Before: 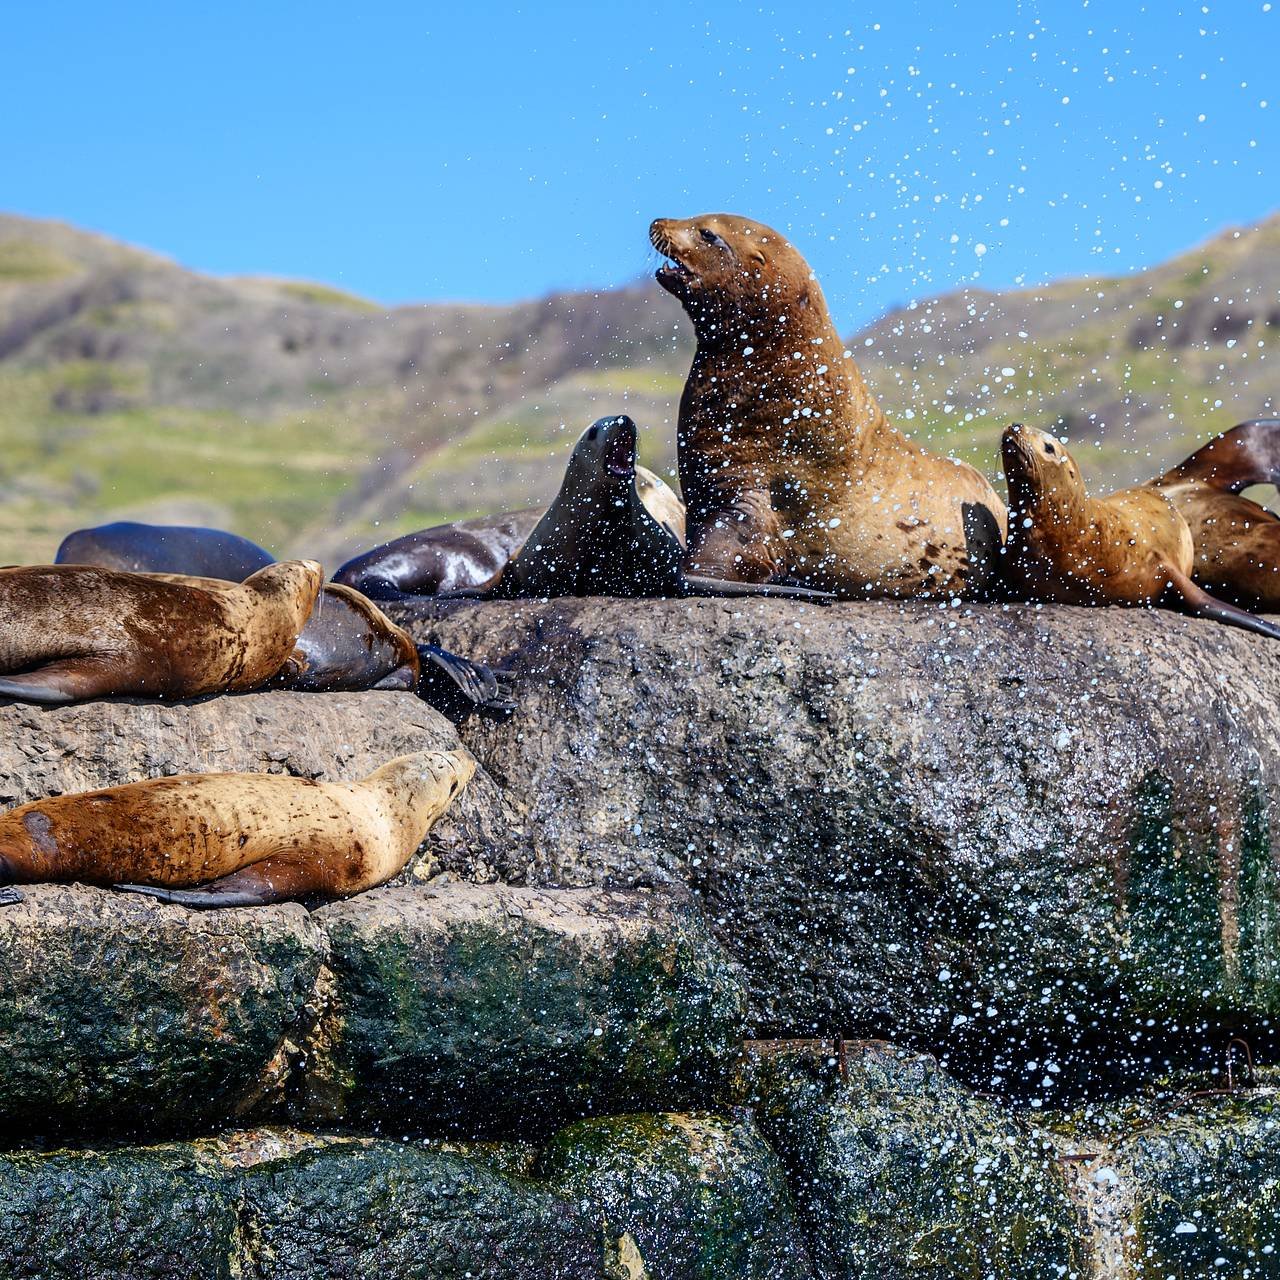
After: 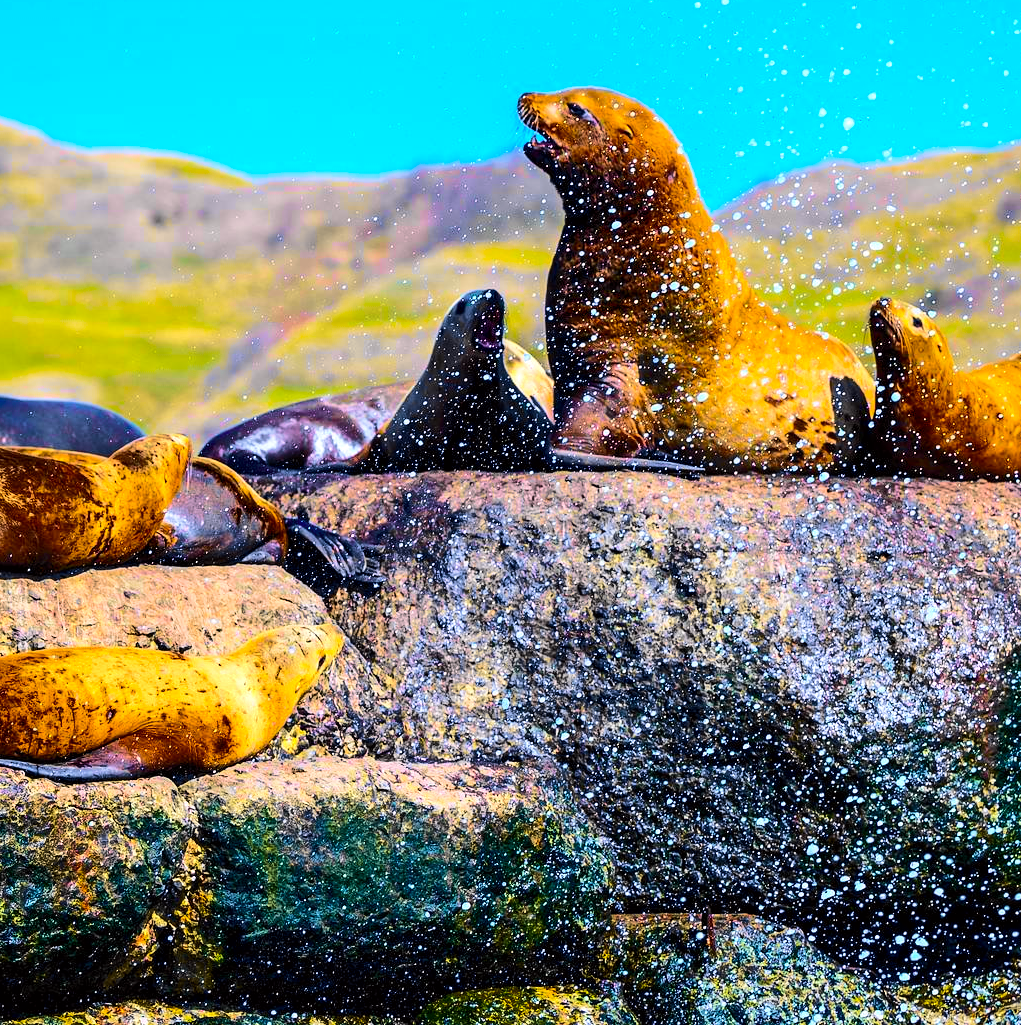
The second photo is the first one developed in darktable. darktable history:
velvia: strength 44.85%
color balance rgb: highlights gain › chroma 1.105%, highlights gain › hue 60.05°, linear chroma grading › shadows -39.408%, linear chroma grading › highlights 39.225%, linear chroma grading › global chroma 44.733%, linear chroma grading › mid-tones -29.665%, perceptual saturation grading › global saturation 25.147%, perceptual brilliance grading › global brilliance 9.305%, global vibrance 9.816%
crop and rotate: left 10.357%, top 9.91%, right 9.843%, bottom 9.939%
tone curve: curves: ch0 [(0.017, 0) (0.107, 0.071) (0.295, 0.264) (0.447, 0.507) (0.54, 0.618) (0.733, 0.791) (0.879, 0.898) (1, 0.97)]; ch1 [(0, 0) (0.393, 0.415) (0.447, 0.448) (0.485, 0.497) (0.523, 0.515) (0.544, 0.55) (0.59, 0.609) (0.686, 0.686) (1, 1)]; ch2 [(0, 0) (0.369, 0.388) (0.449, 0.431) (0.499, 0.5) (0.521, 0.505) (0.53, 0.538) (0.579, 0.601) (0.669, 0.733) (1, 1)], color space Lab, independent channels, preserve colors none
